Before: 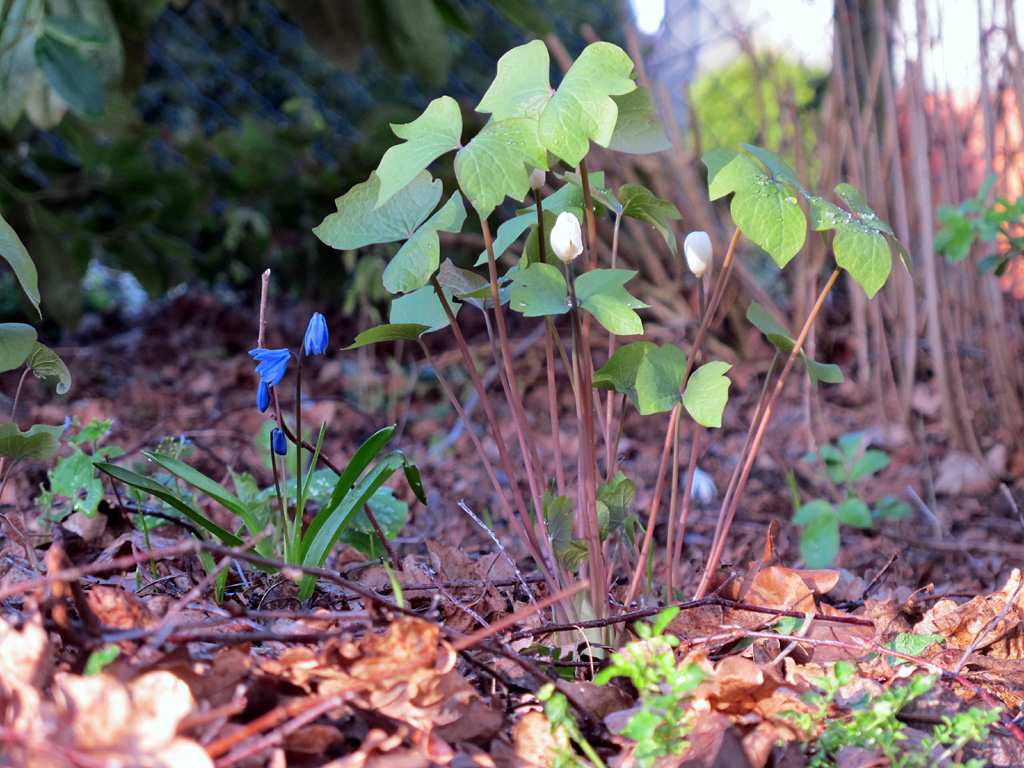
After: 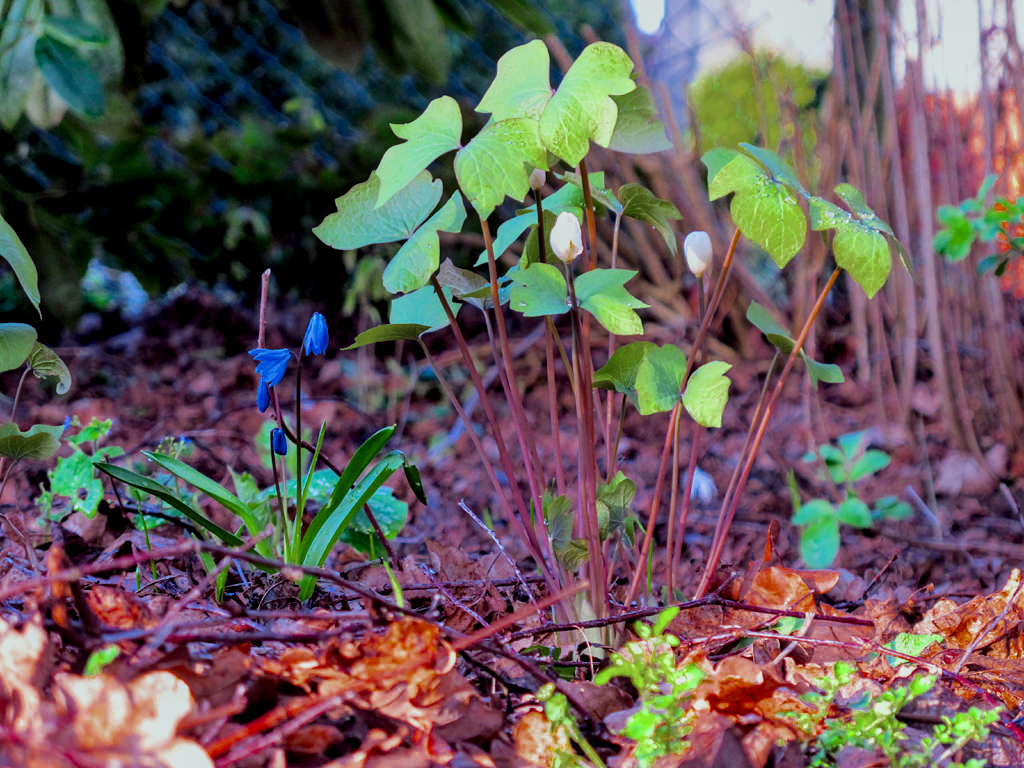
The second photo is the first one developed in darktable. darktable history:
filmic rgb: black relative exposure -7.65 EV, white relative exposure 4.56 EV, hardness 3.61, color science v6 (2022)
tone equalizer: on, module defaults
local contrast: detail 130%
color balance rgb: linear chroma grading › global chroma 15%, perceptual saturation grading › global saturation 30%
color zones: curves: ch0 [(0.11, 0.396) (0.195, 0.36) (0.25, 0.5) (0.303, 0.412) (0.357, 0.544) (0.75, 0.5) (0.967, 0.328)]; ch1 [(0, 0.468) (0.112, 0.512) (0.202, 0.6) (0.25, 0.5) (0.307, 0.352) (0.357, 0.544) (0.75, 0.5) (0.963, 0.524)]
